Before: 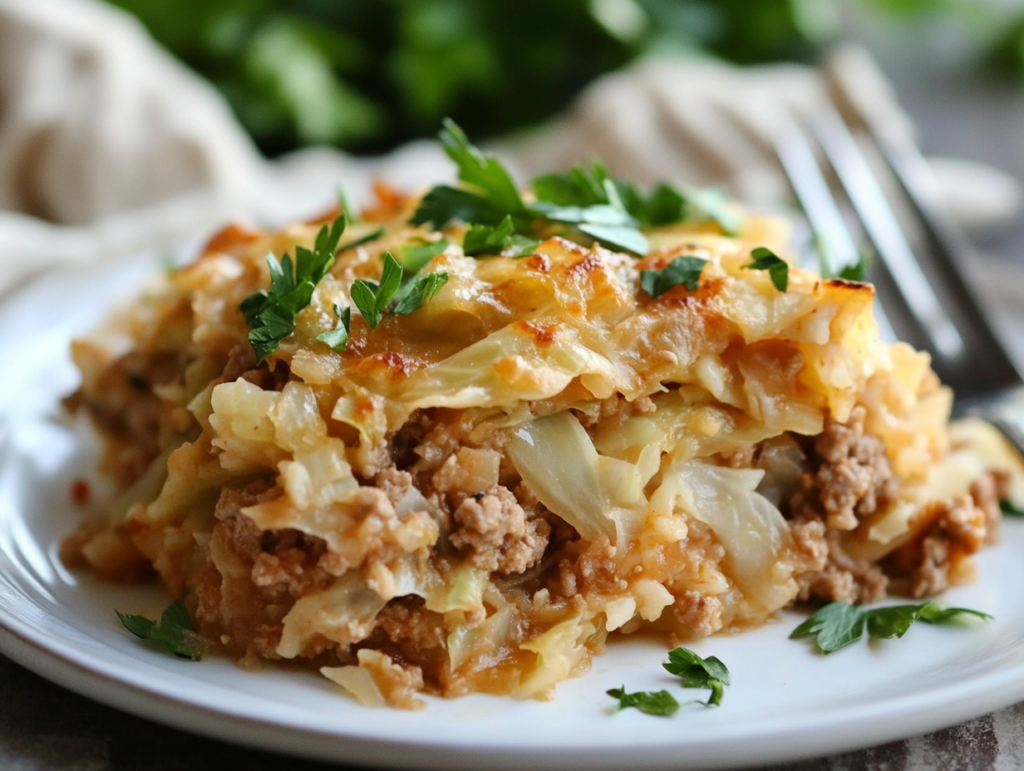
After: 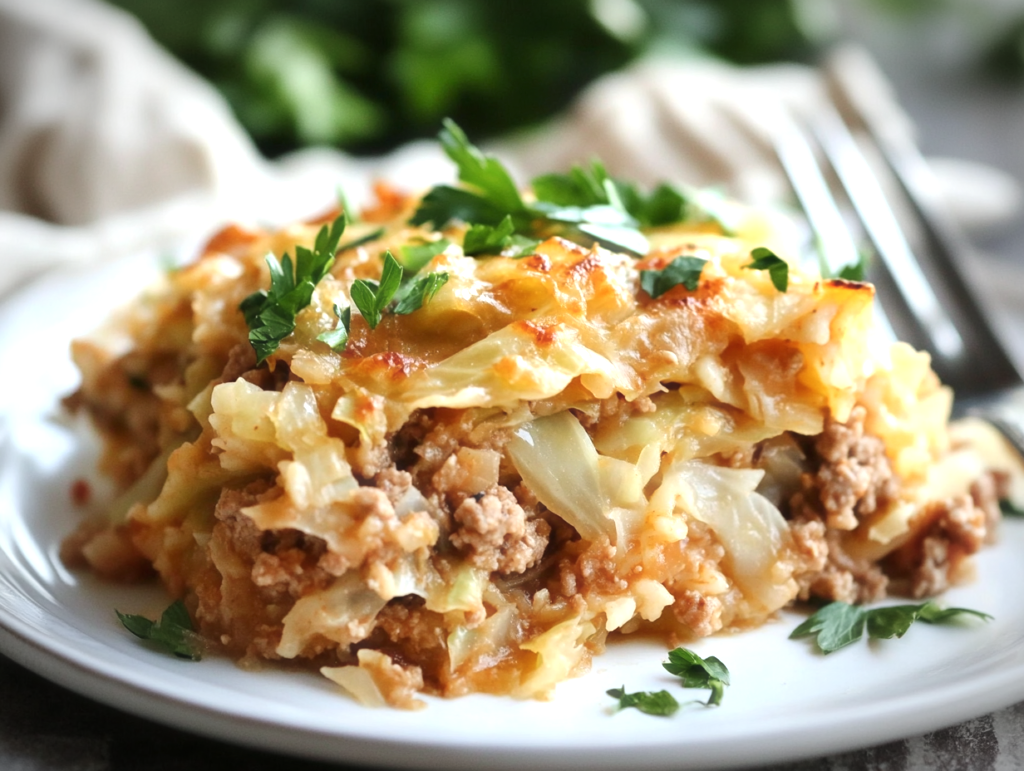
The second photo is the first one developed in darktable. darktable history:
haze removal: strength -0.1, adaptive false
vignetting: automatic ratio true
exposure: exposure 0.6 EV, compensate highlight preservation false
